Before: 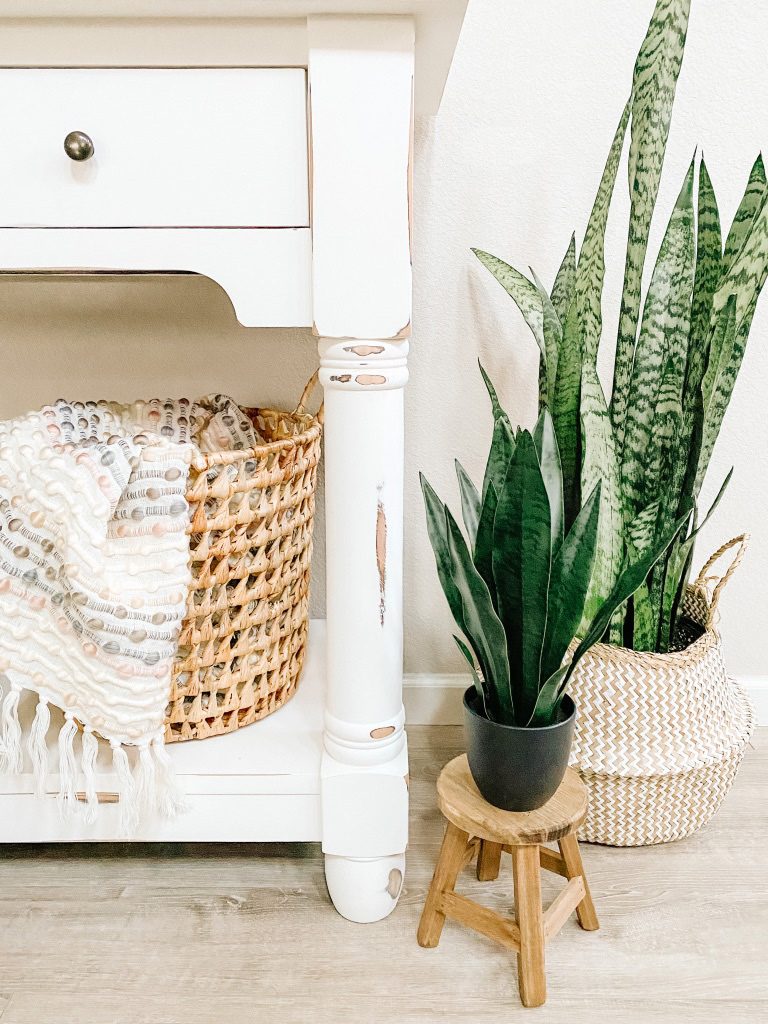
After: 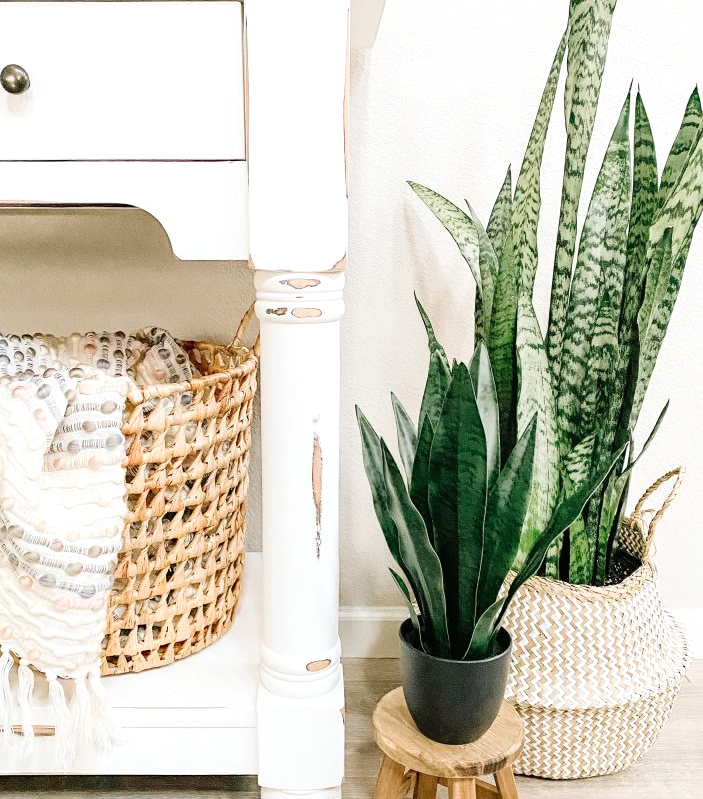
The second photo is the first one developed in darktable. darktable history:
crop: left 8.334%, top 6.618%, bottom 15.347%
shadows and highlights: shadows -12.71, white point adjustment 3.87, highlights 28.33
